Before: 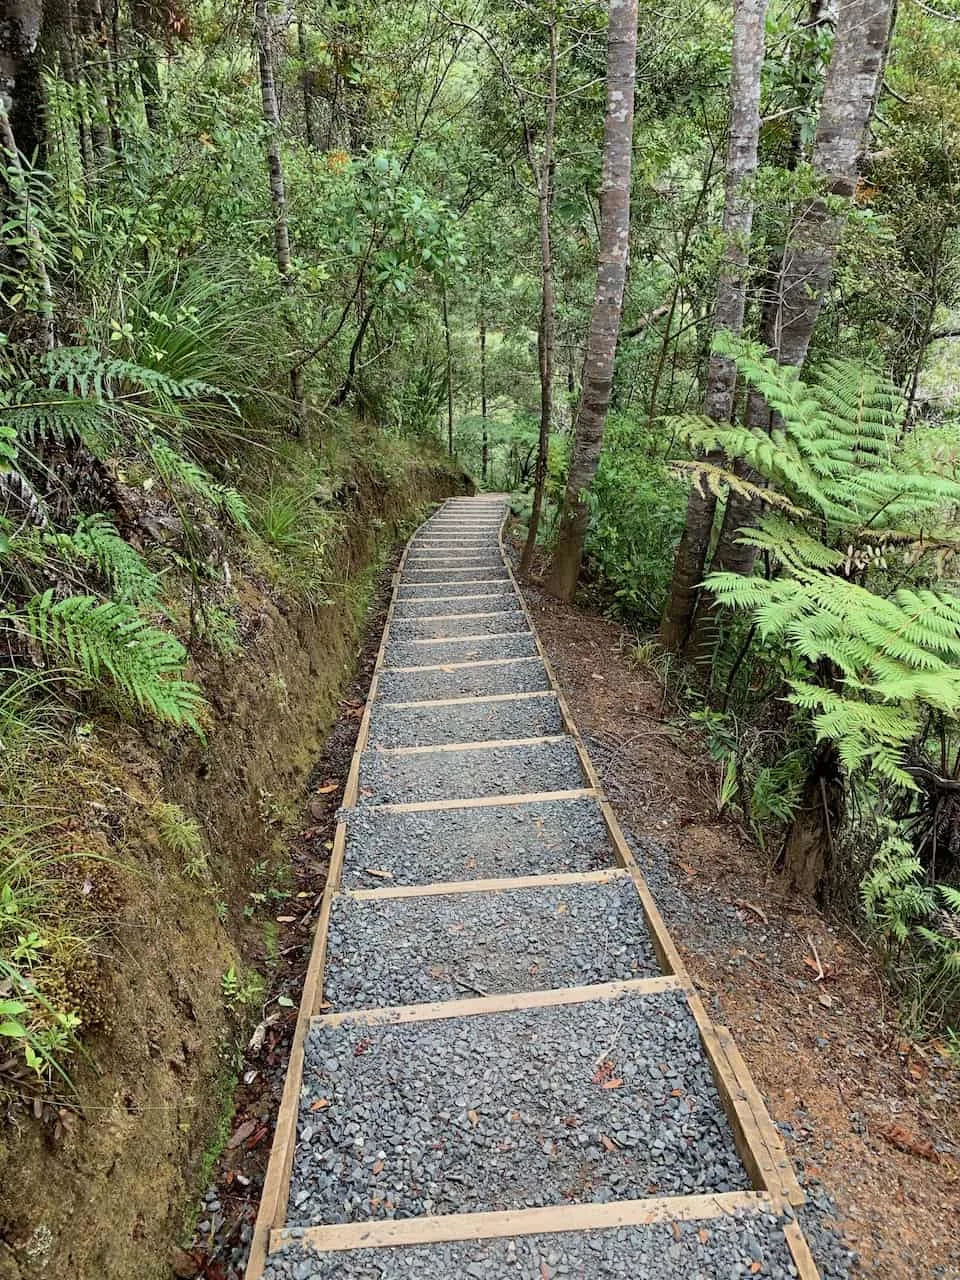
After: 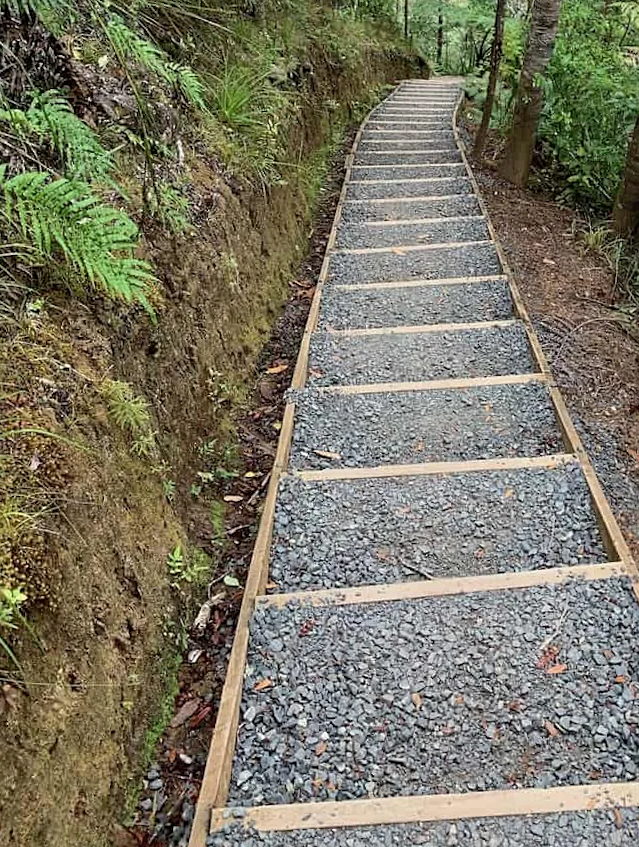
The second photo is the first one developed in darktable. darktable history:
crop and rotate: angle -1.01°, left 4.03%, top 32.24%, right 27.843%
sharpen: amount 0.218
